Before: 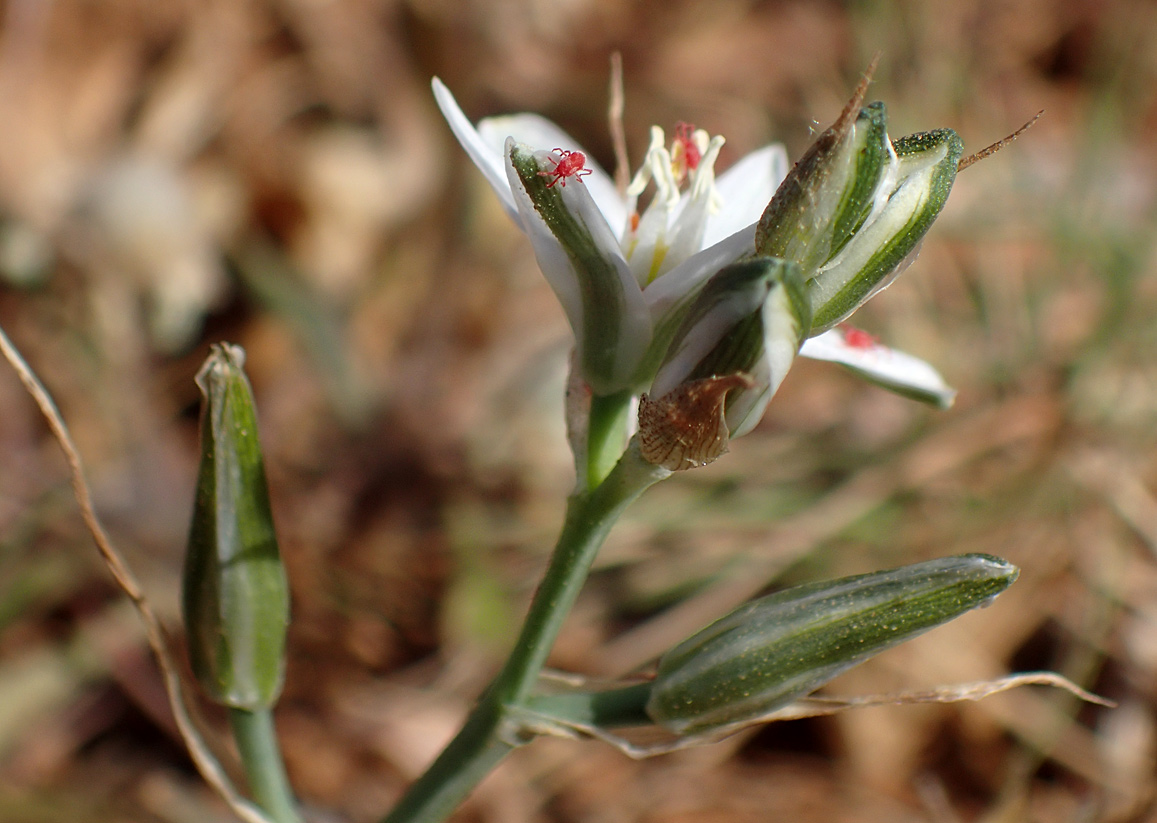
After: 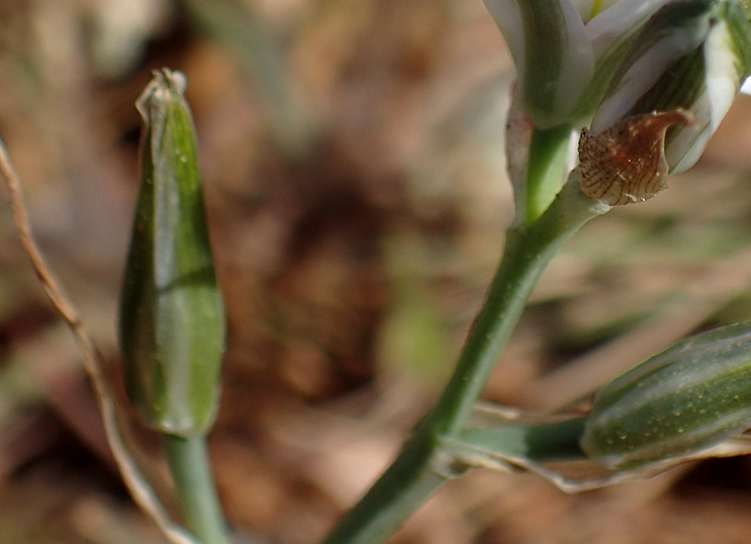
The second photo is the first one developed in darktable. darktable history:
crop and rotate: angle -1.16°, left 3.958%, top 31.992%, right 29.263%
